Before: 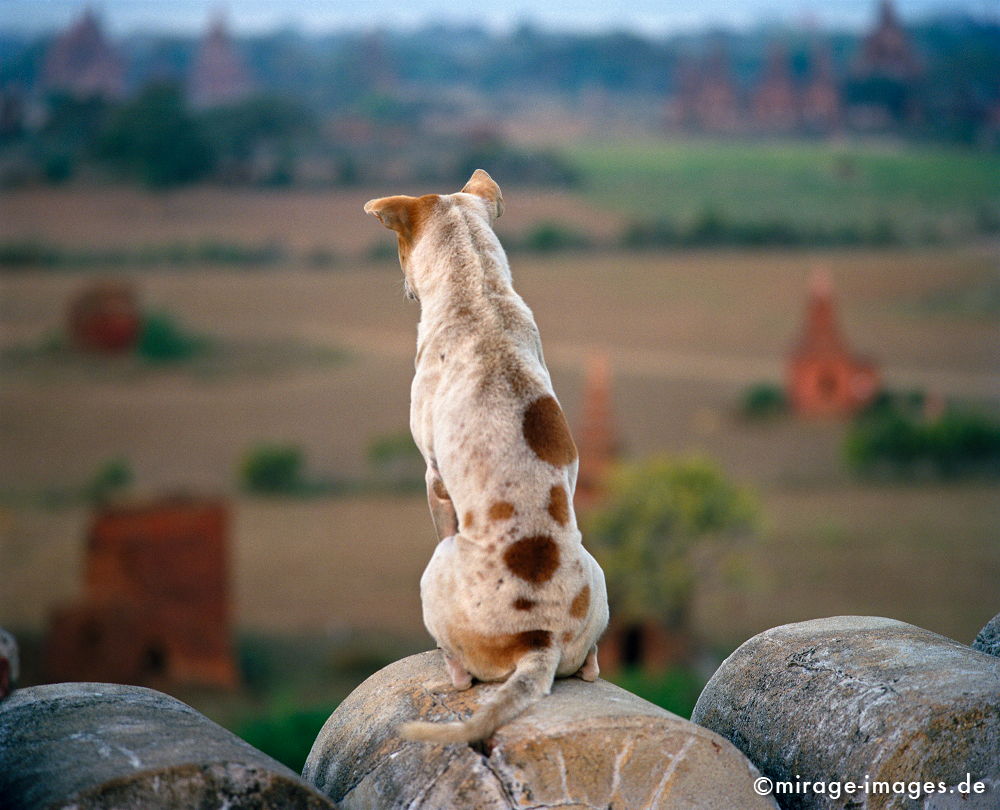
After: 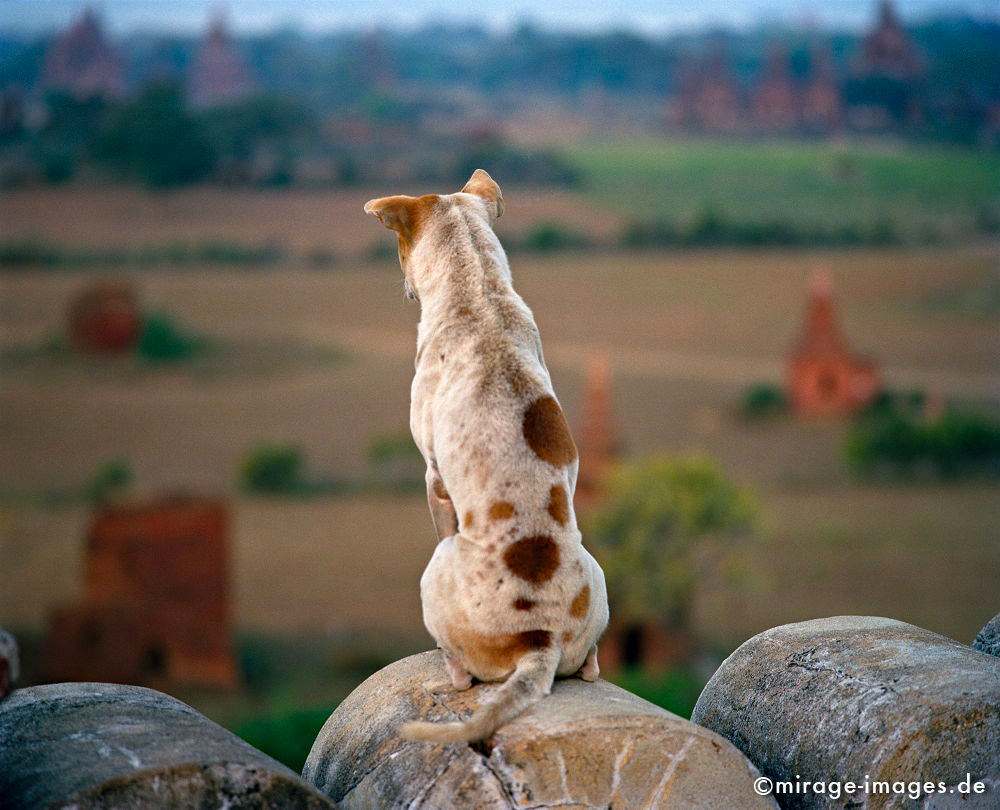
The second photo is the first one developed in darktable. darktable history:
exposure: exposure -0.04 EV, compensate highlight preservation false
haze removal: compatibility mode true, adaptive false
